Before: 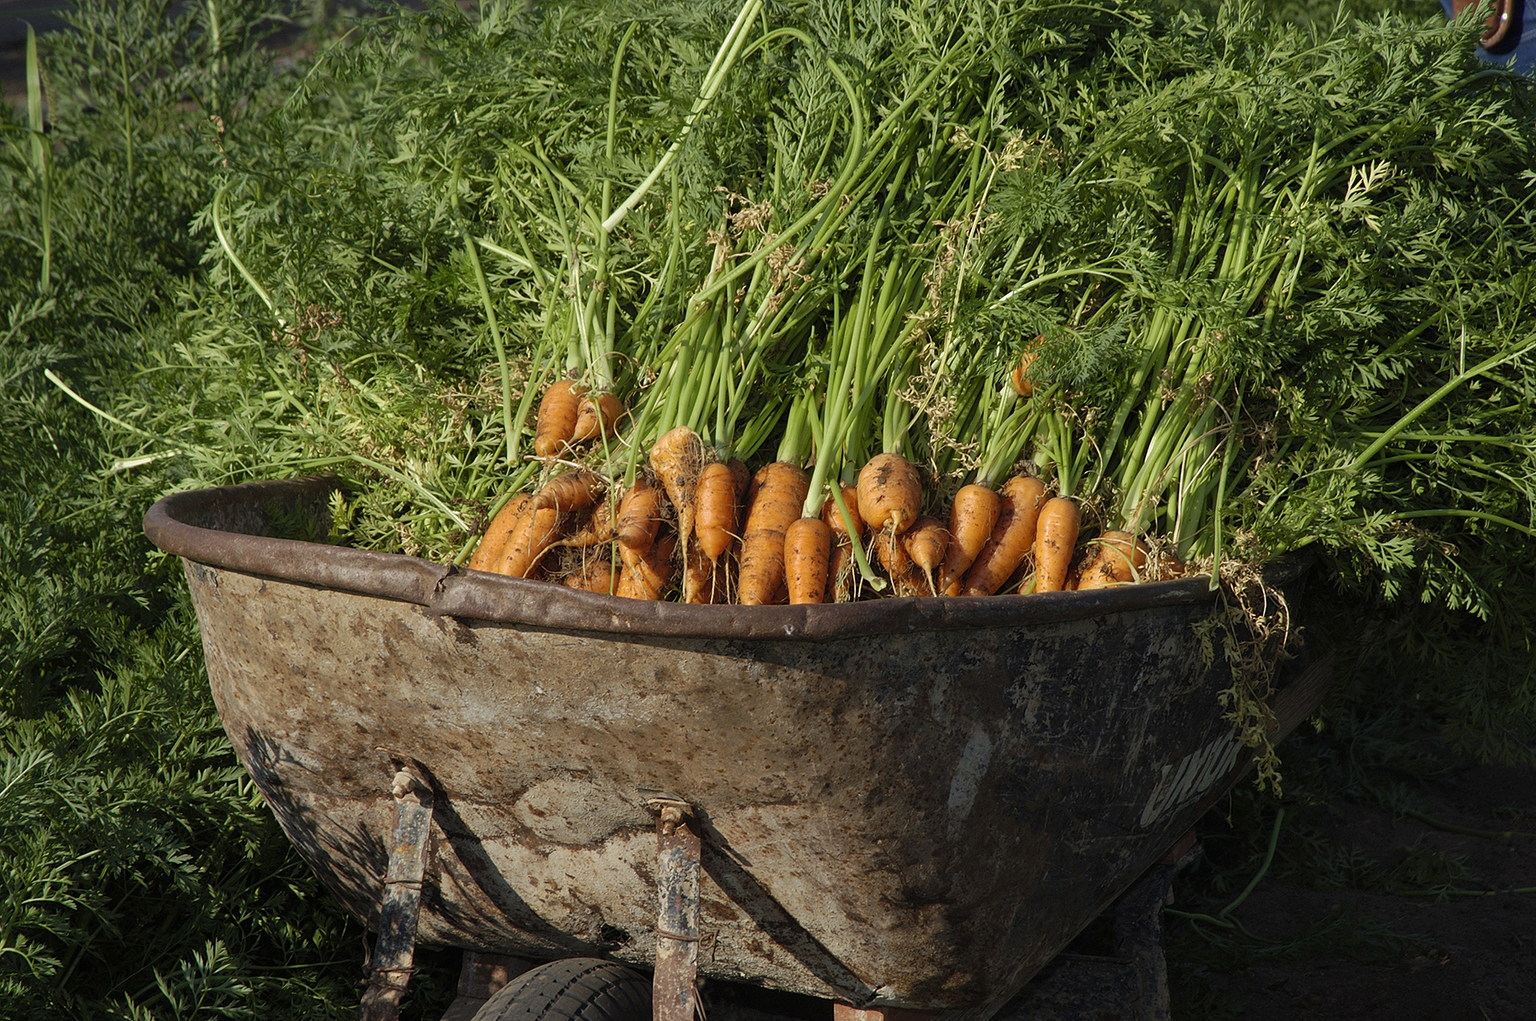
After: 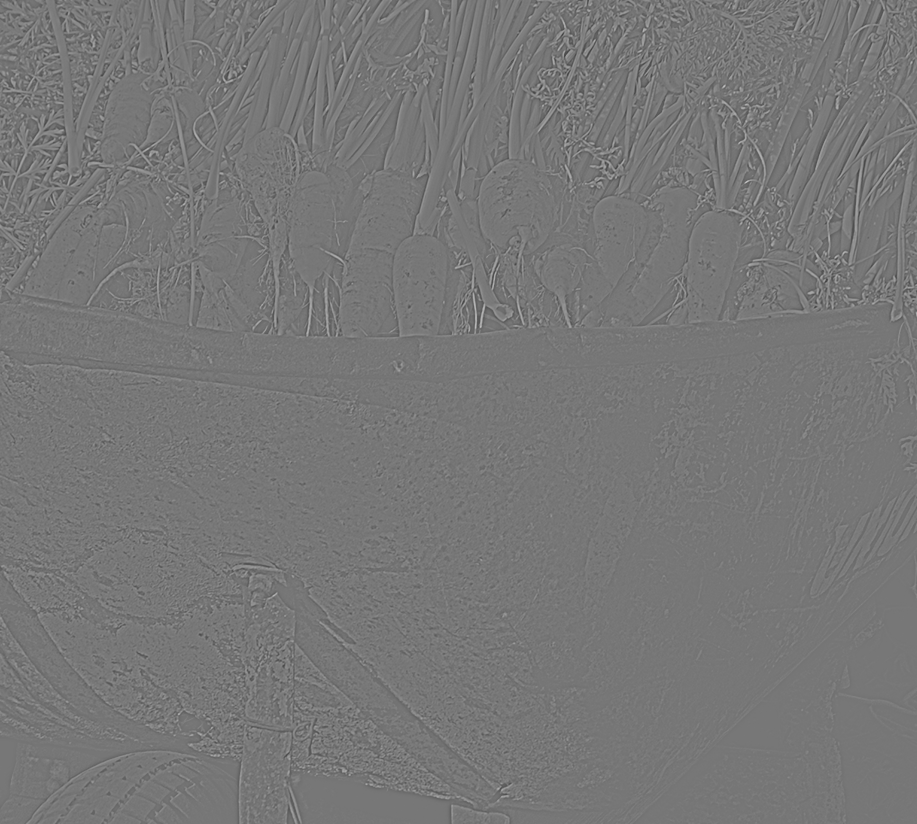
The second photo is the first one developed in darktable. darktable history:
crop and rotate: left 29.237%, top 31.152%, right 19.807%
highpass: sharpness 9.84%, contrast boost 9.94%
